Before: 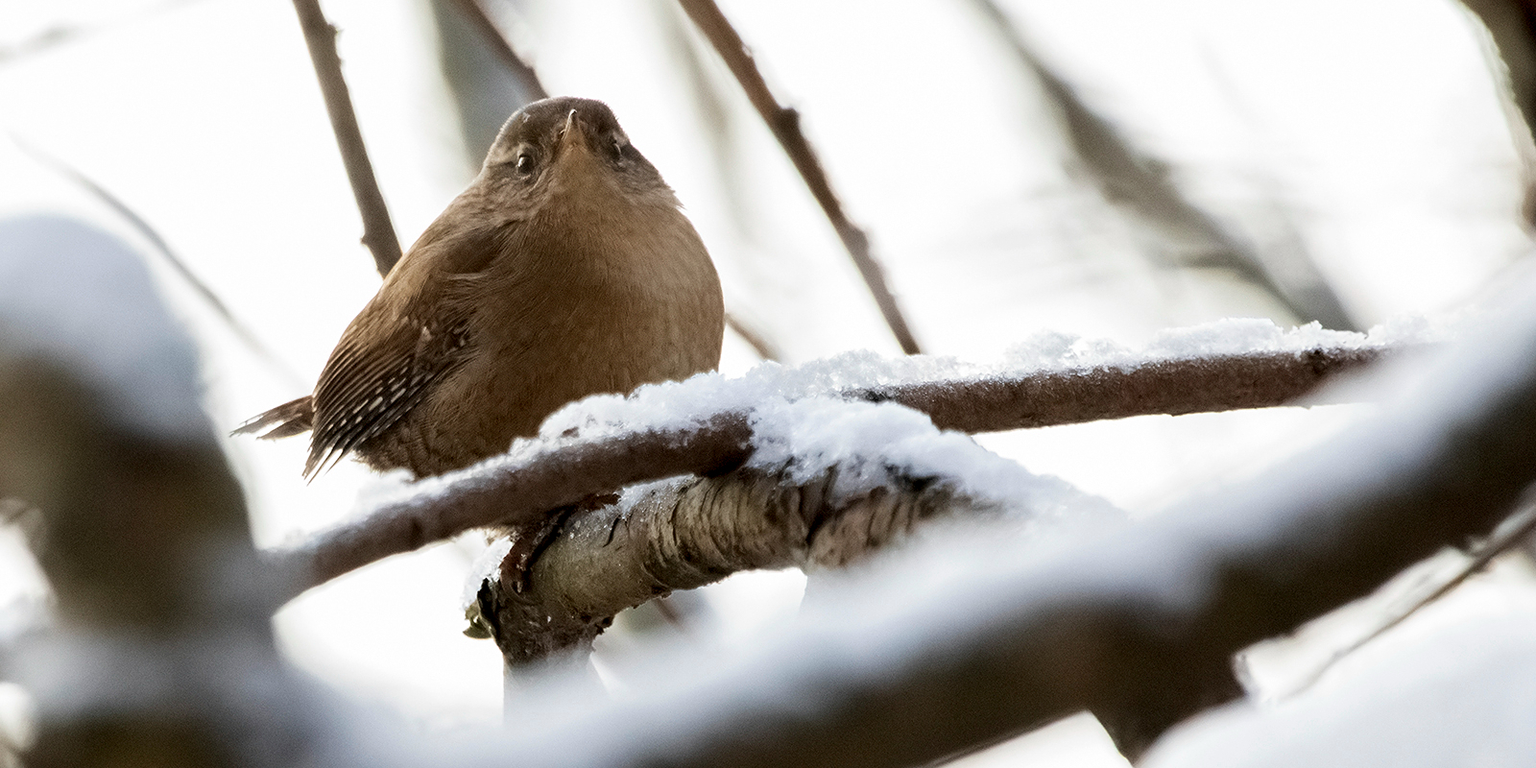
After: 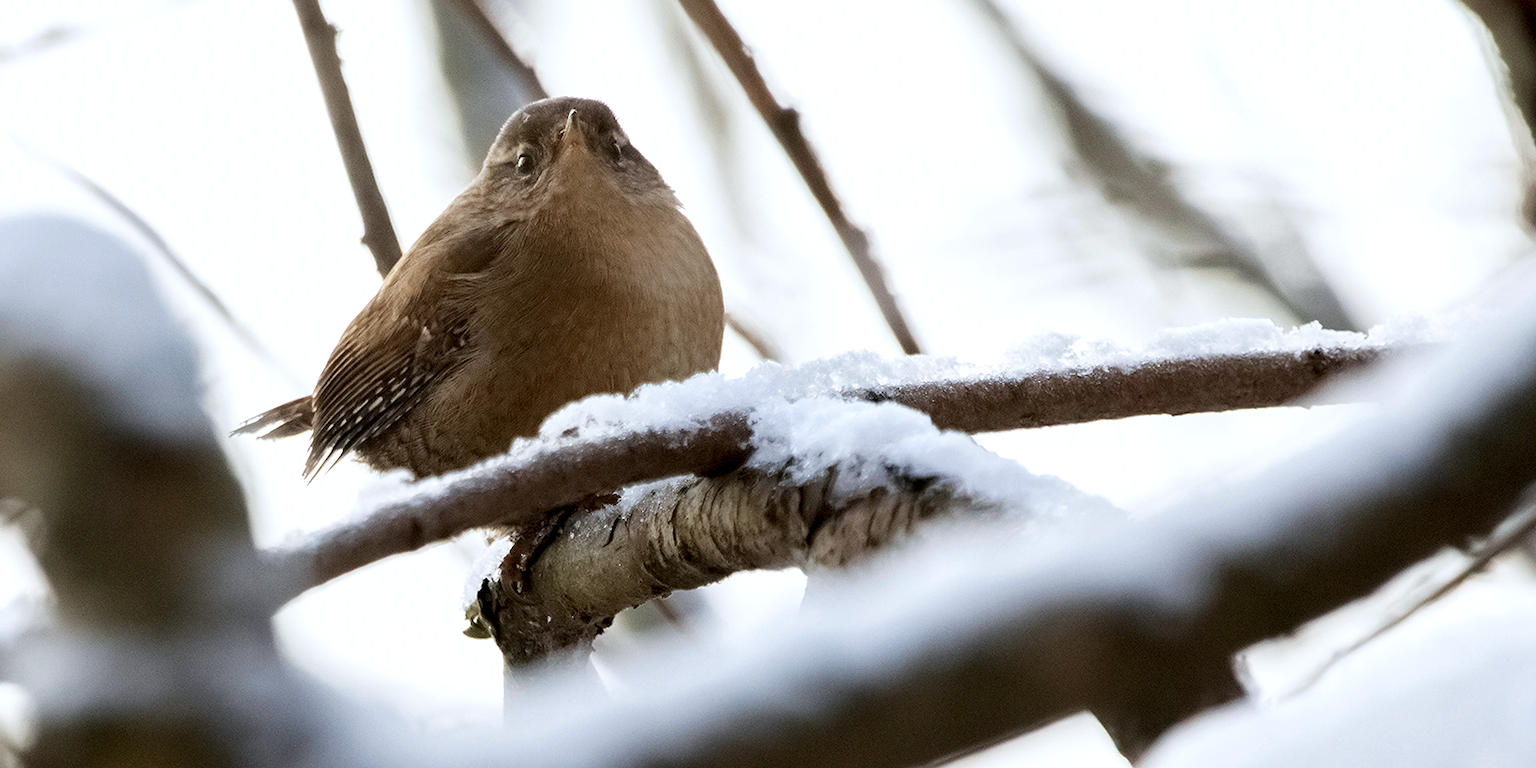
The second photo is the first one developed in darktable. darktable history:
exposure: exposure 0.078 EV, compensate highlight preservation false
white balance: red 0.98, blue 1.034
